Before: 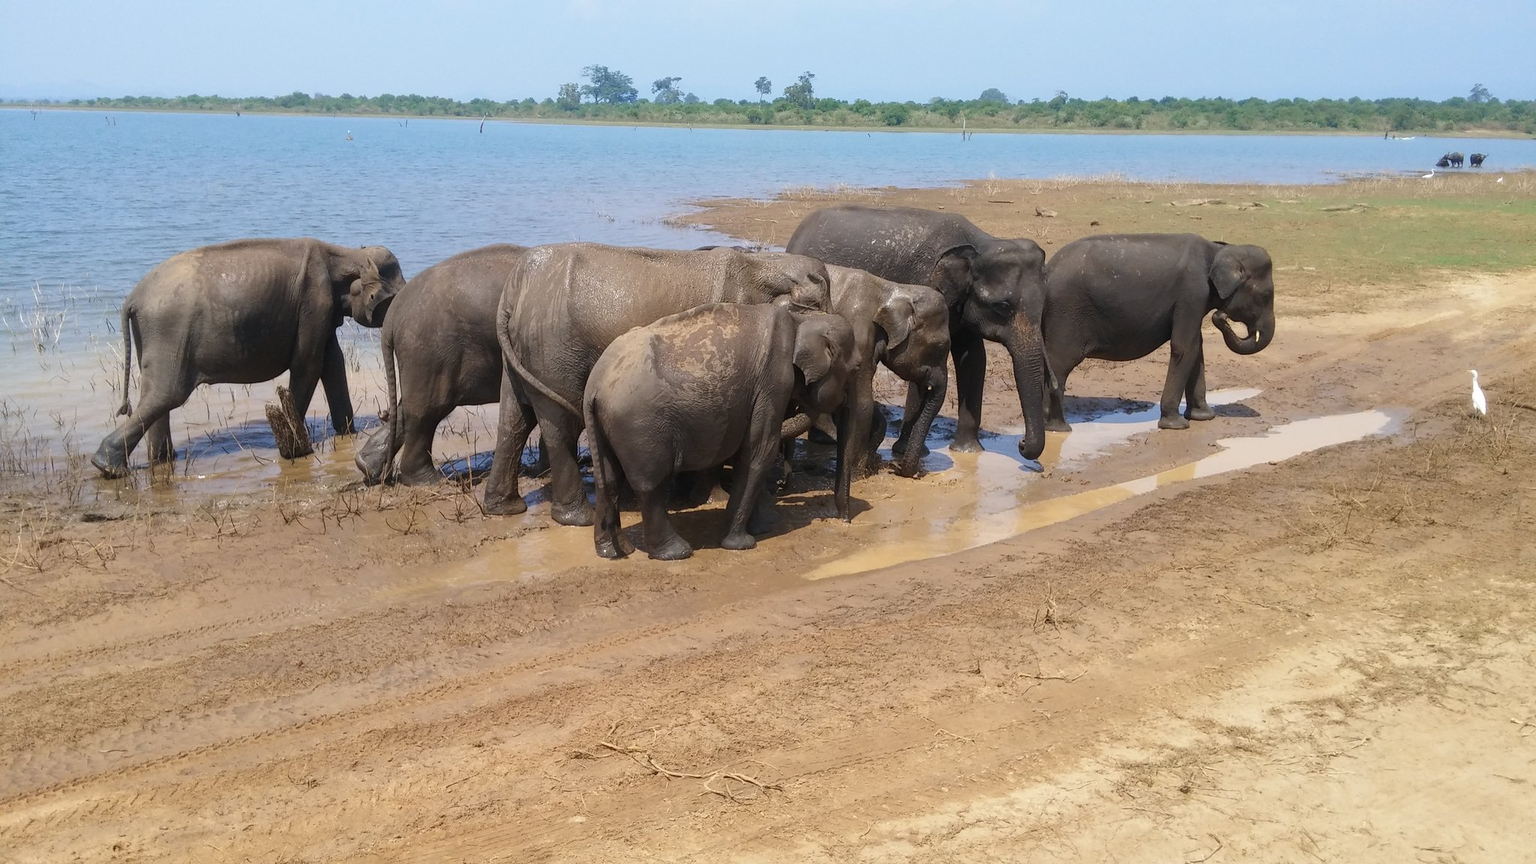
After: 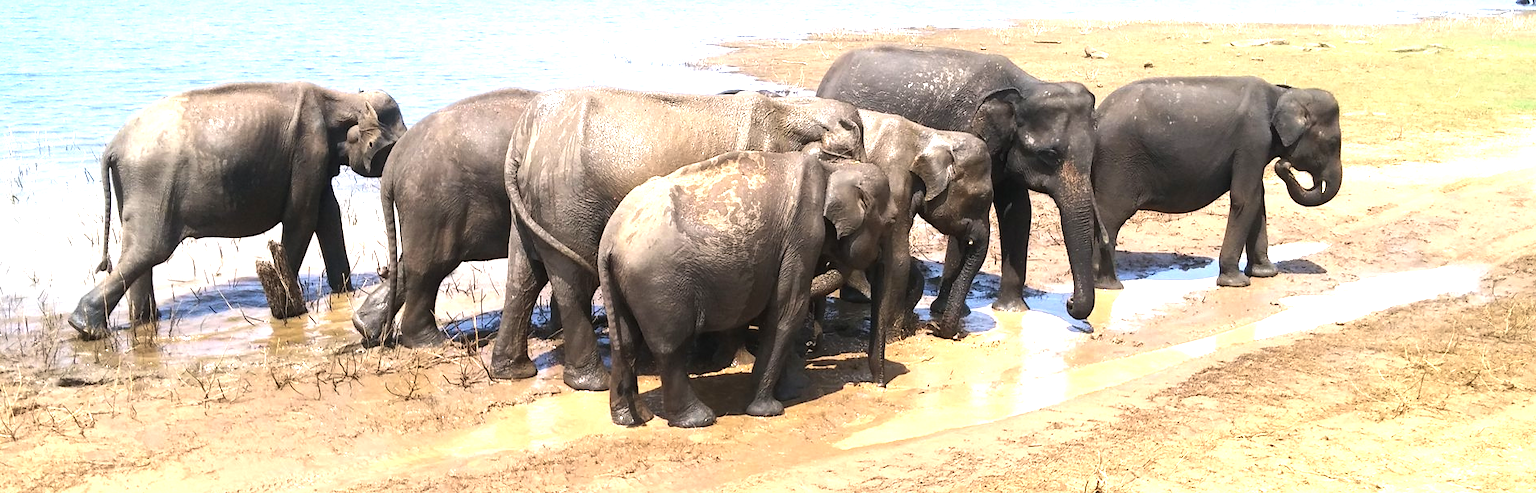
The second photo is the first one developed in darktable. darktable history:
exposure: exposure 1 EV, compensate highlight preservation false
crop: left 1.823%, top 18.845%, right 5.248%, bottom 28.082%
color balance rgb: shadows lift › chroma 0.699%, shadows lift › hue 113.89°, perceptual saturation grading › global saturation 0.325%, perceptual brilliance grading › global brilliance 15.361%, perceptual brilliance grading › shadows -35.849%, global vibrance 14.263%
